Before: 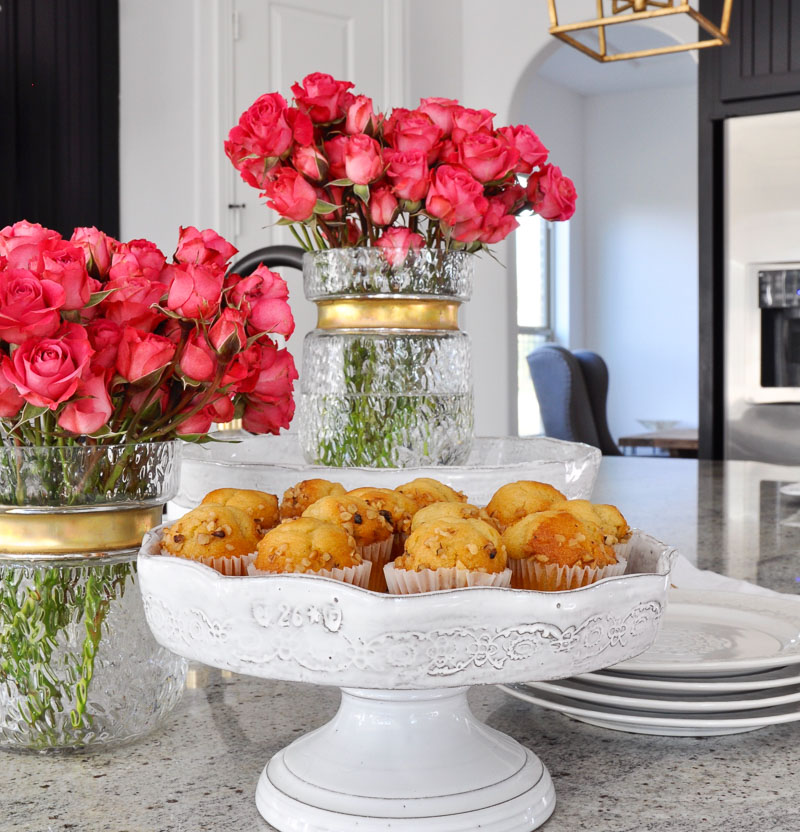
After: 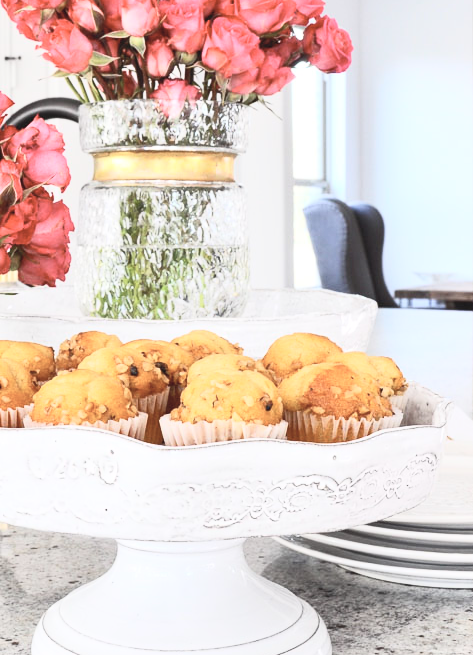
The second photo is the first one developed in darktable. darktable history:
crop and rotate: left 28.105%, top 17.879%, right 12.705%, bottom 3.367%
contrast brightness saturation: contrast 0.419, brightness 0.55, saturation -0.186
exposure: compensate exposure bias true, compensate highlight preservation false
